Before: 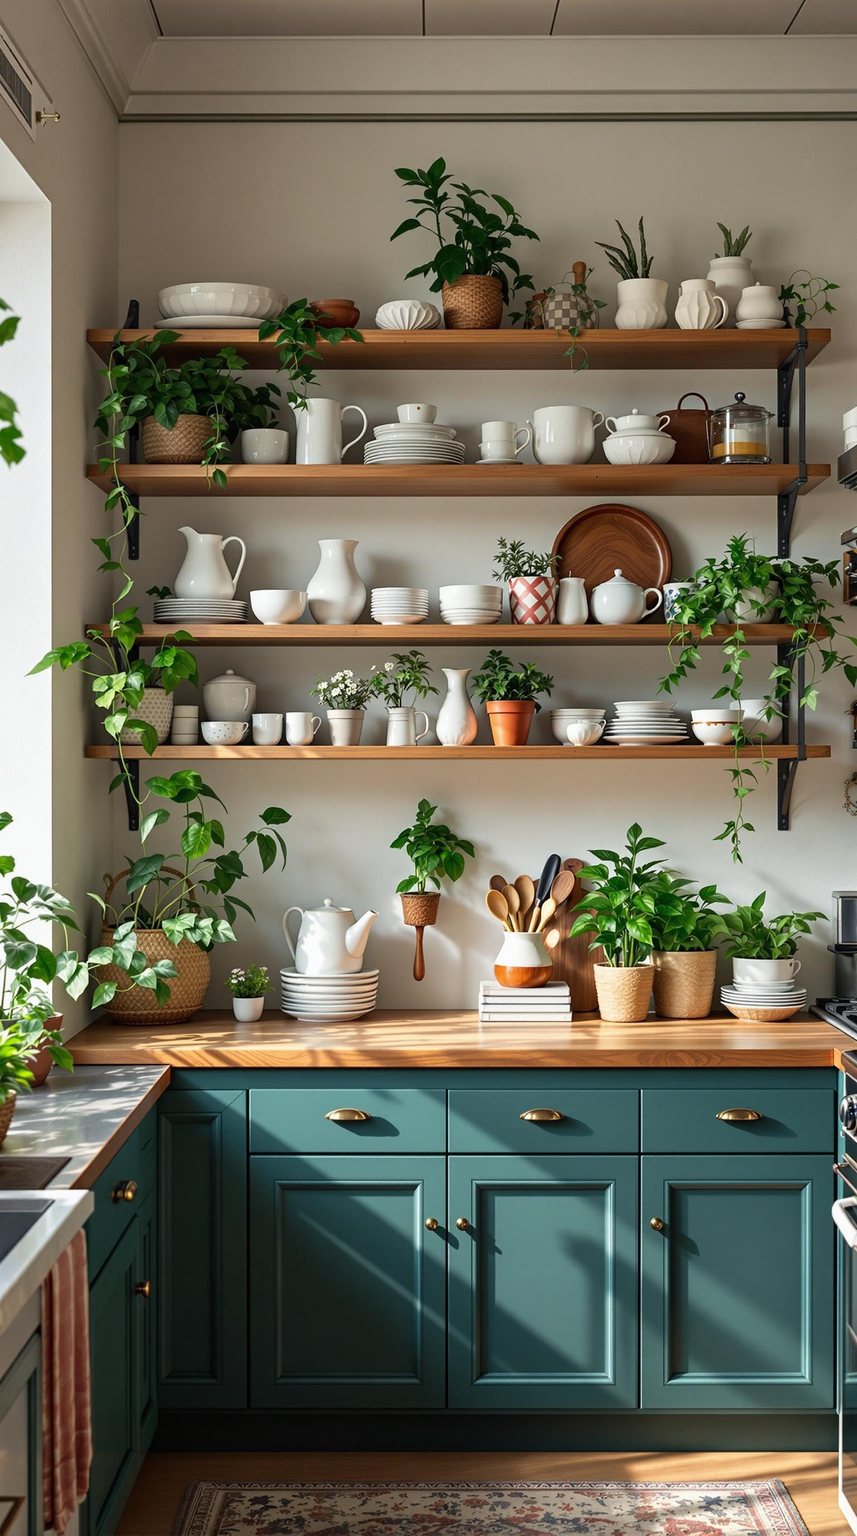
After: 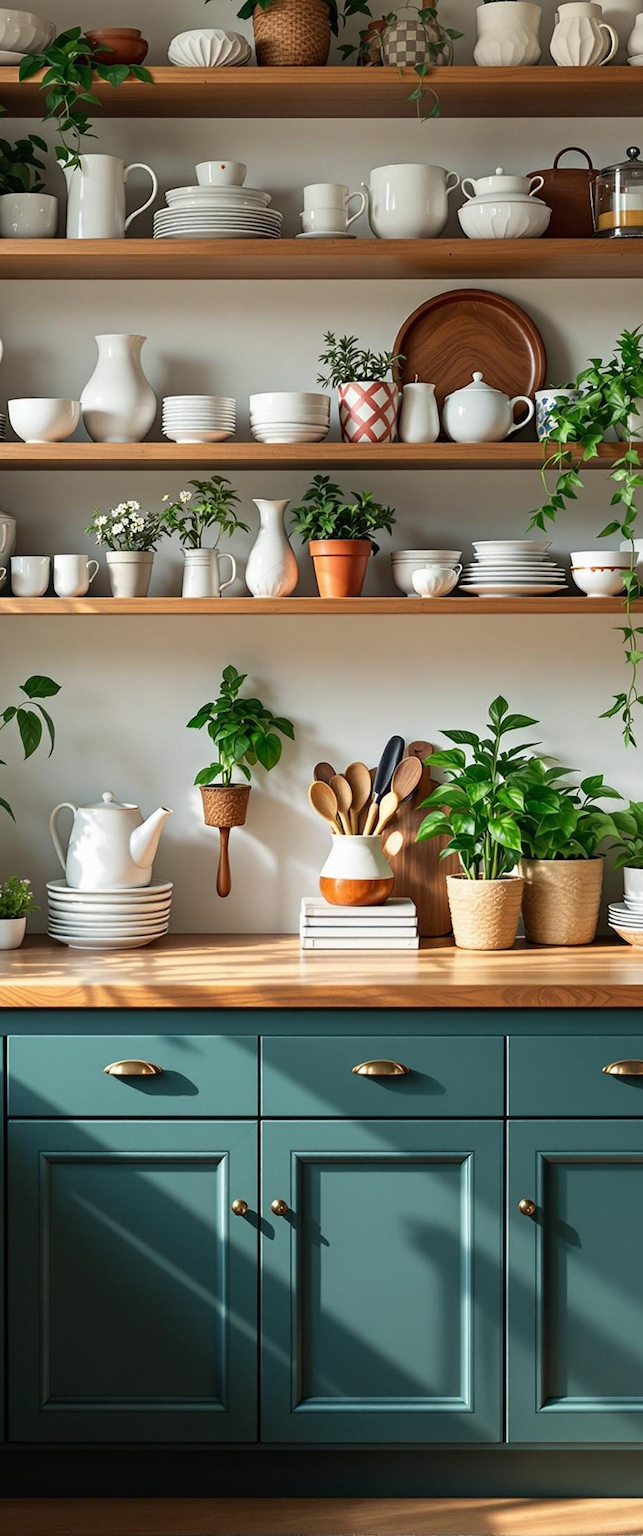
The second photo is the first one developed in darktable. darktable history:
crop and rotate: left 28.498%, top 18.072%, right 12.646%, bottom 3.48%
